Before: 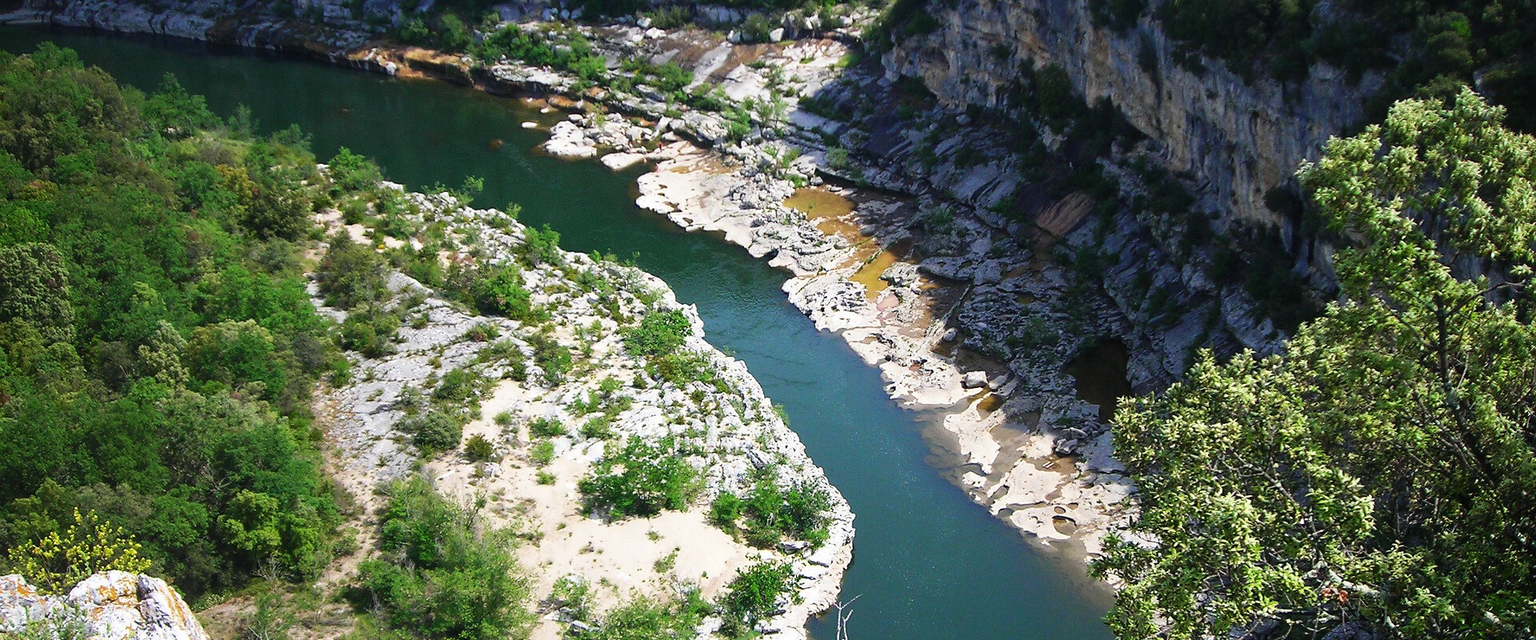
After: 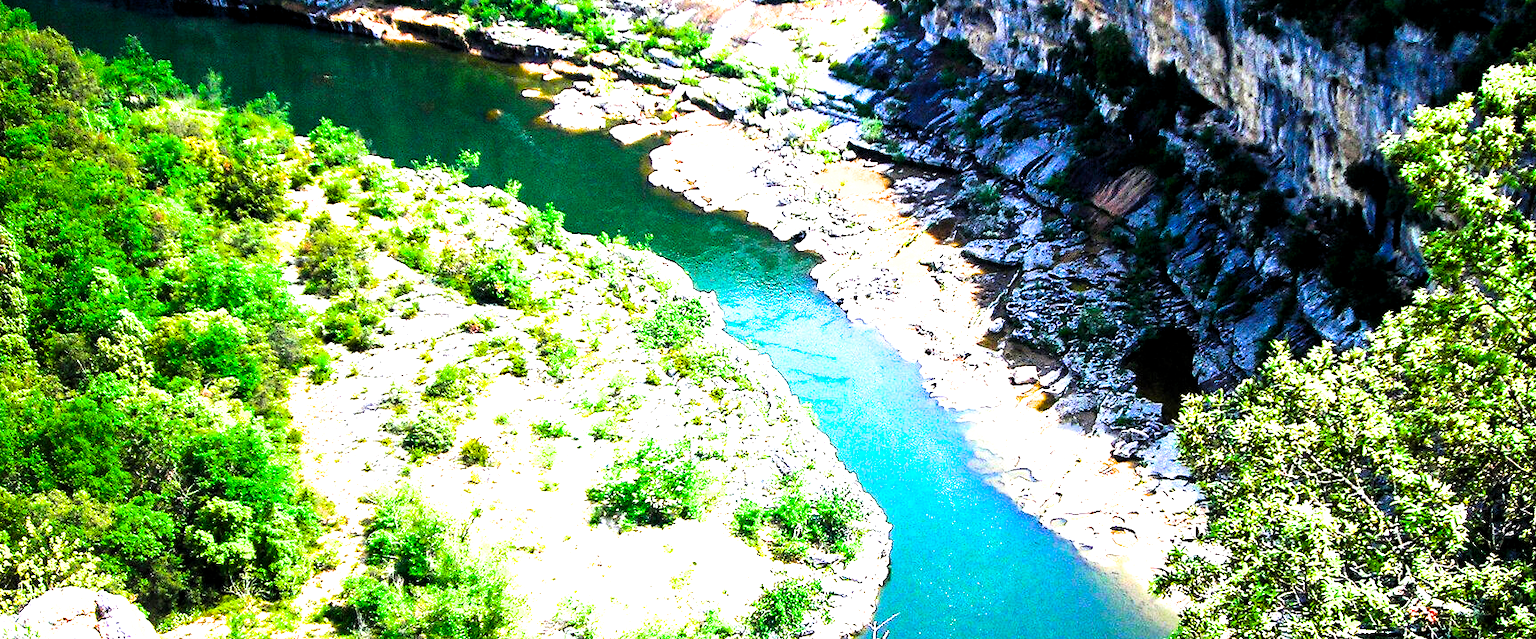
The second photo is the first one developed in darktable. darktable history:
crop: left 3.305%, top 6.436%, right 6.389%, bottom 3.258%
levels: levels [0.016, 0.492, 0.969]
contrast brightness saturation: contrast 0.16, saturation 0.32
filmic rgb: black relative exposure -5 EV, white relative exposure 3.2 EV, hardness 3.42, contrast 1.2, highlights saturation mix -50%
color balance rgb: perceptual saturation grading › global saturation 25%, perceptual brilliance grading › global brilliance 35%, perceptual brilliance grading › highlights 50%, perceptual brilliance grading › mid-tones 60%, perceptual brilliance grading › shadows 35%, global vibrance 20%
